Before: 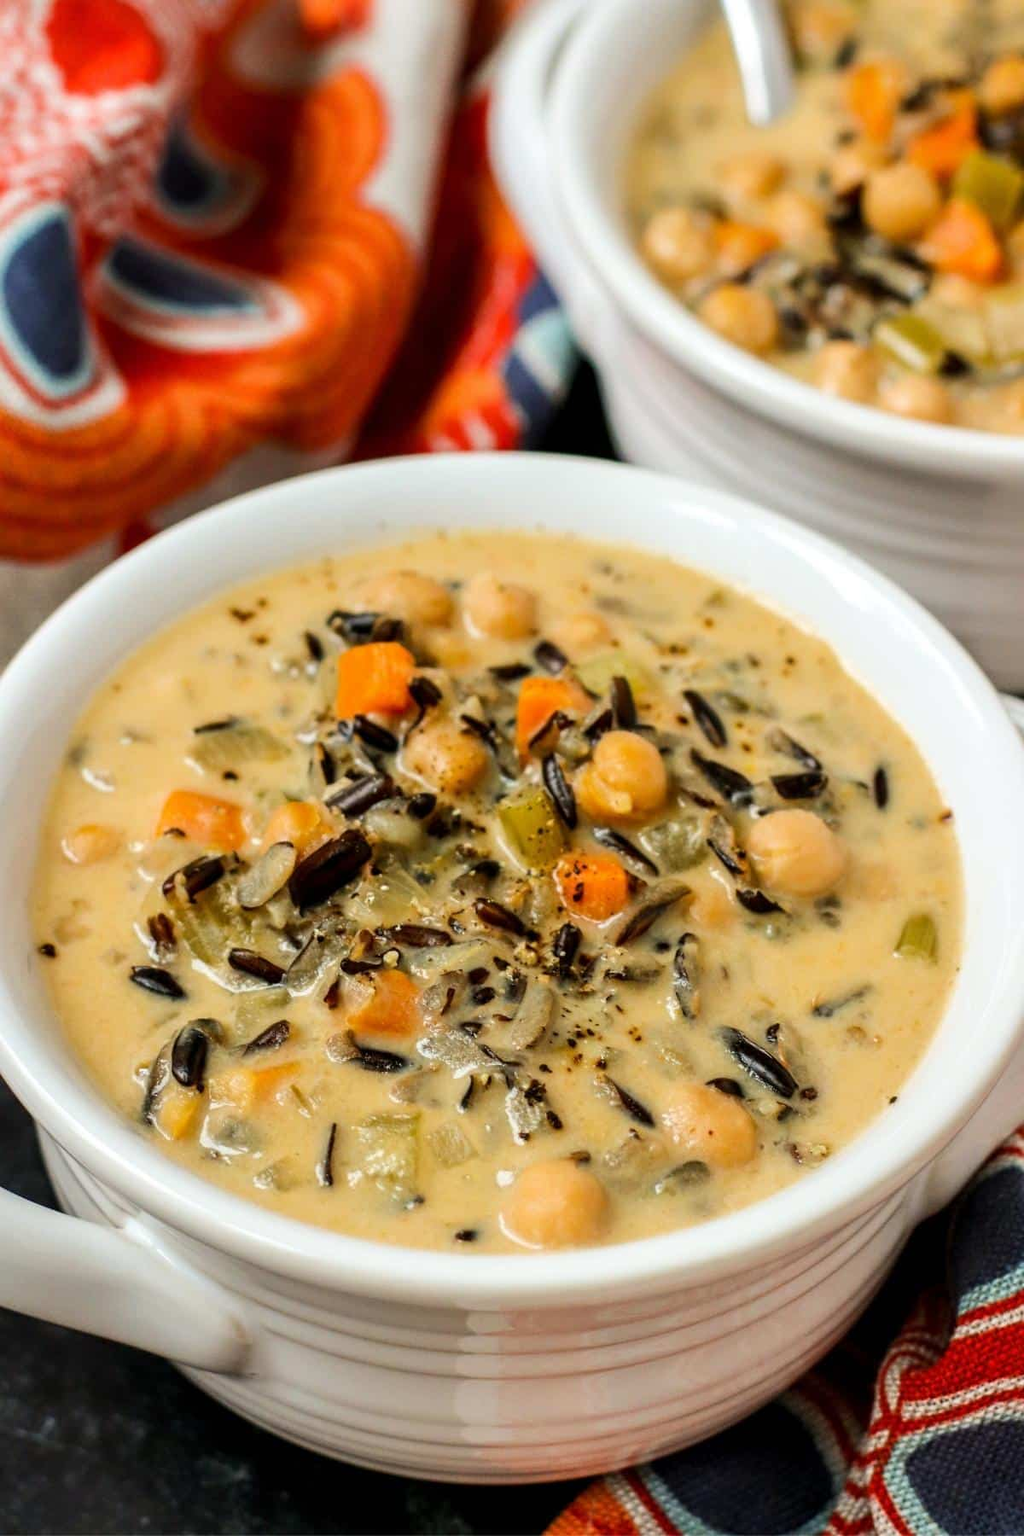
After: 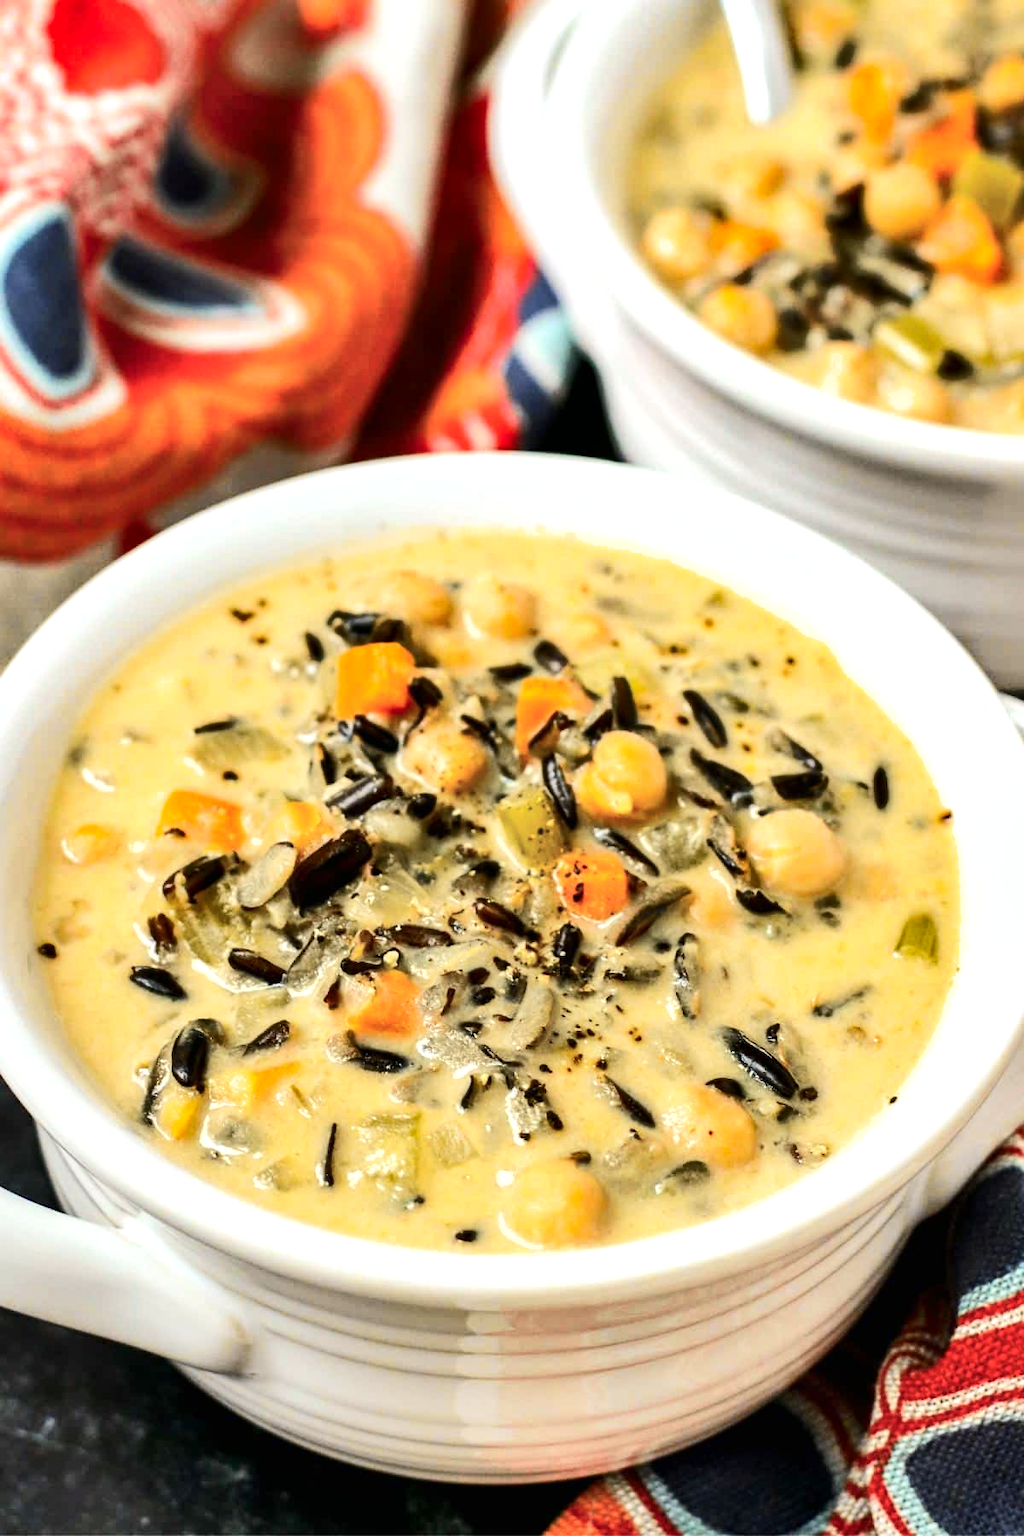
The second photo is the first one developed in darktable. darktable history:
shadows and highlights: highlights color adjustment 53.34%, low approximation 0.01, soften with gaussian
tone curve: curves: ch0 [(0, 0) (0.078, 0.052) (0.236, 0.22) (0.427, 0.472) (0.508, 0.586) (0.654, 0.742) (0.793, 0.851) (0.994, 0.974)]; ch1 [(0, 0) (0.161, 0.092) (0.35, 0.33) (0.392, 0.392) (0.456, 0.456) (0.505, 0.502) (0.537, 0.518) (0.553, 0.534) (0.602, 0.579) (0.718, 0.718) (1, 1)]; ch2 [(0, 0) (0.346, 0.362) (0.411, 0.412) (0.502, 0.502) (0.531, 0.521) (0.586, 0.59) (0.621, 0.604) (1, 1)], color space Lab, independent channels, preserve colors none
exposure: black level correction 0, exposure 0.693 EV, compensate highlight preservation false
